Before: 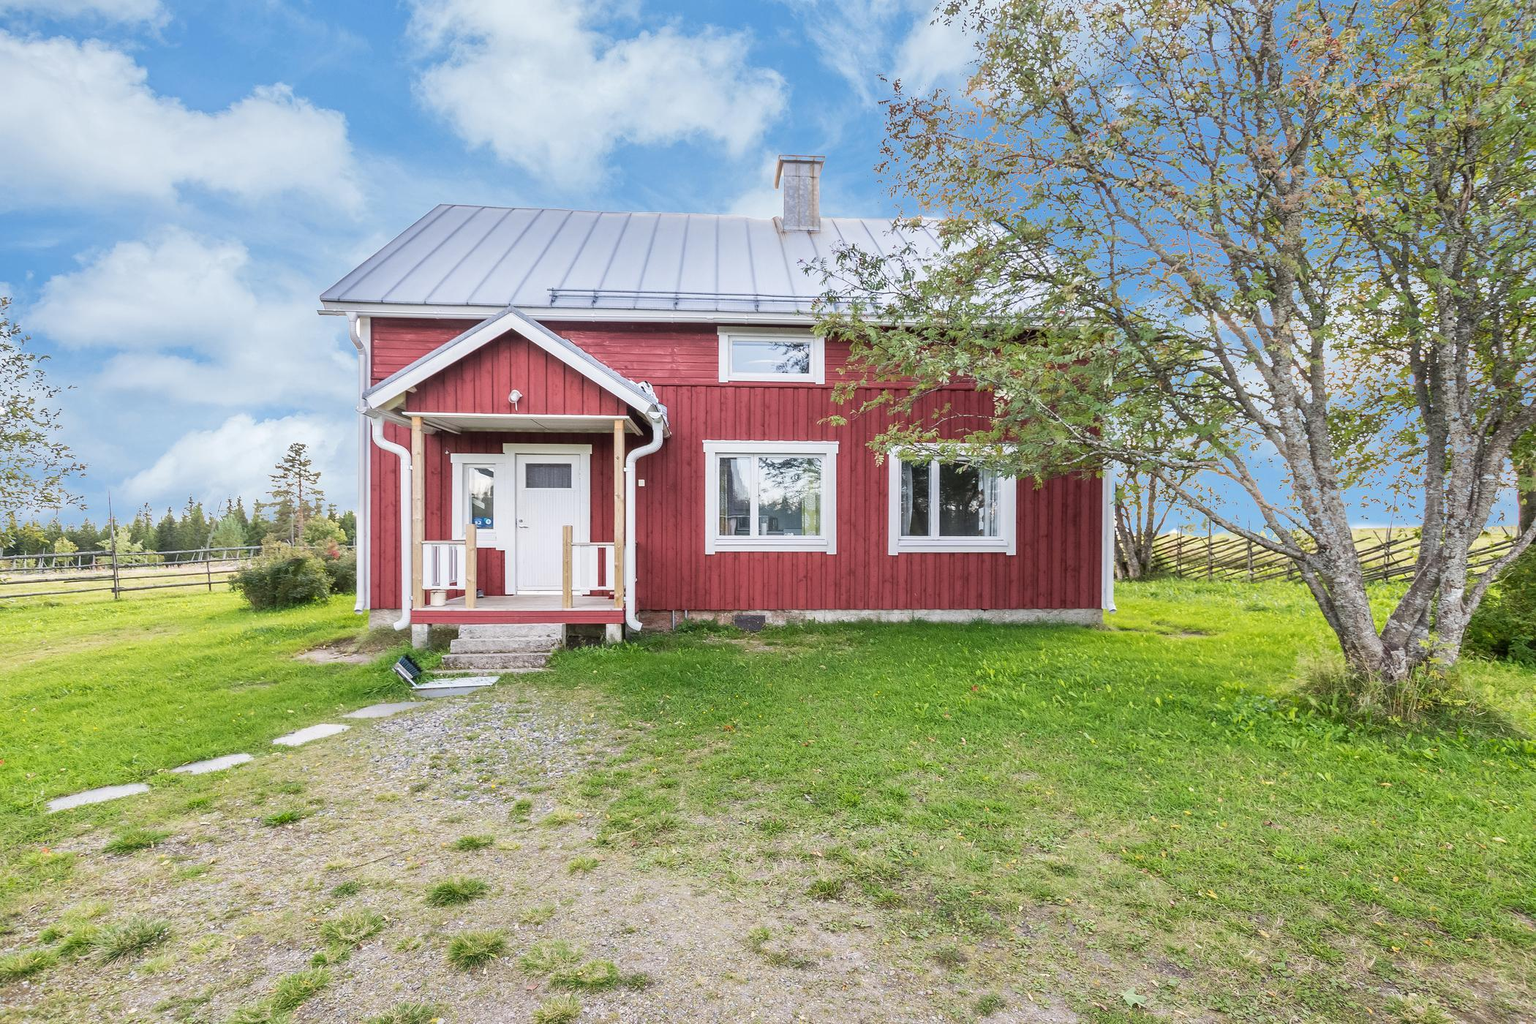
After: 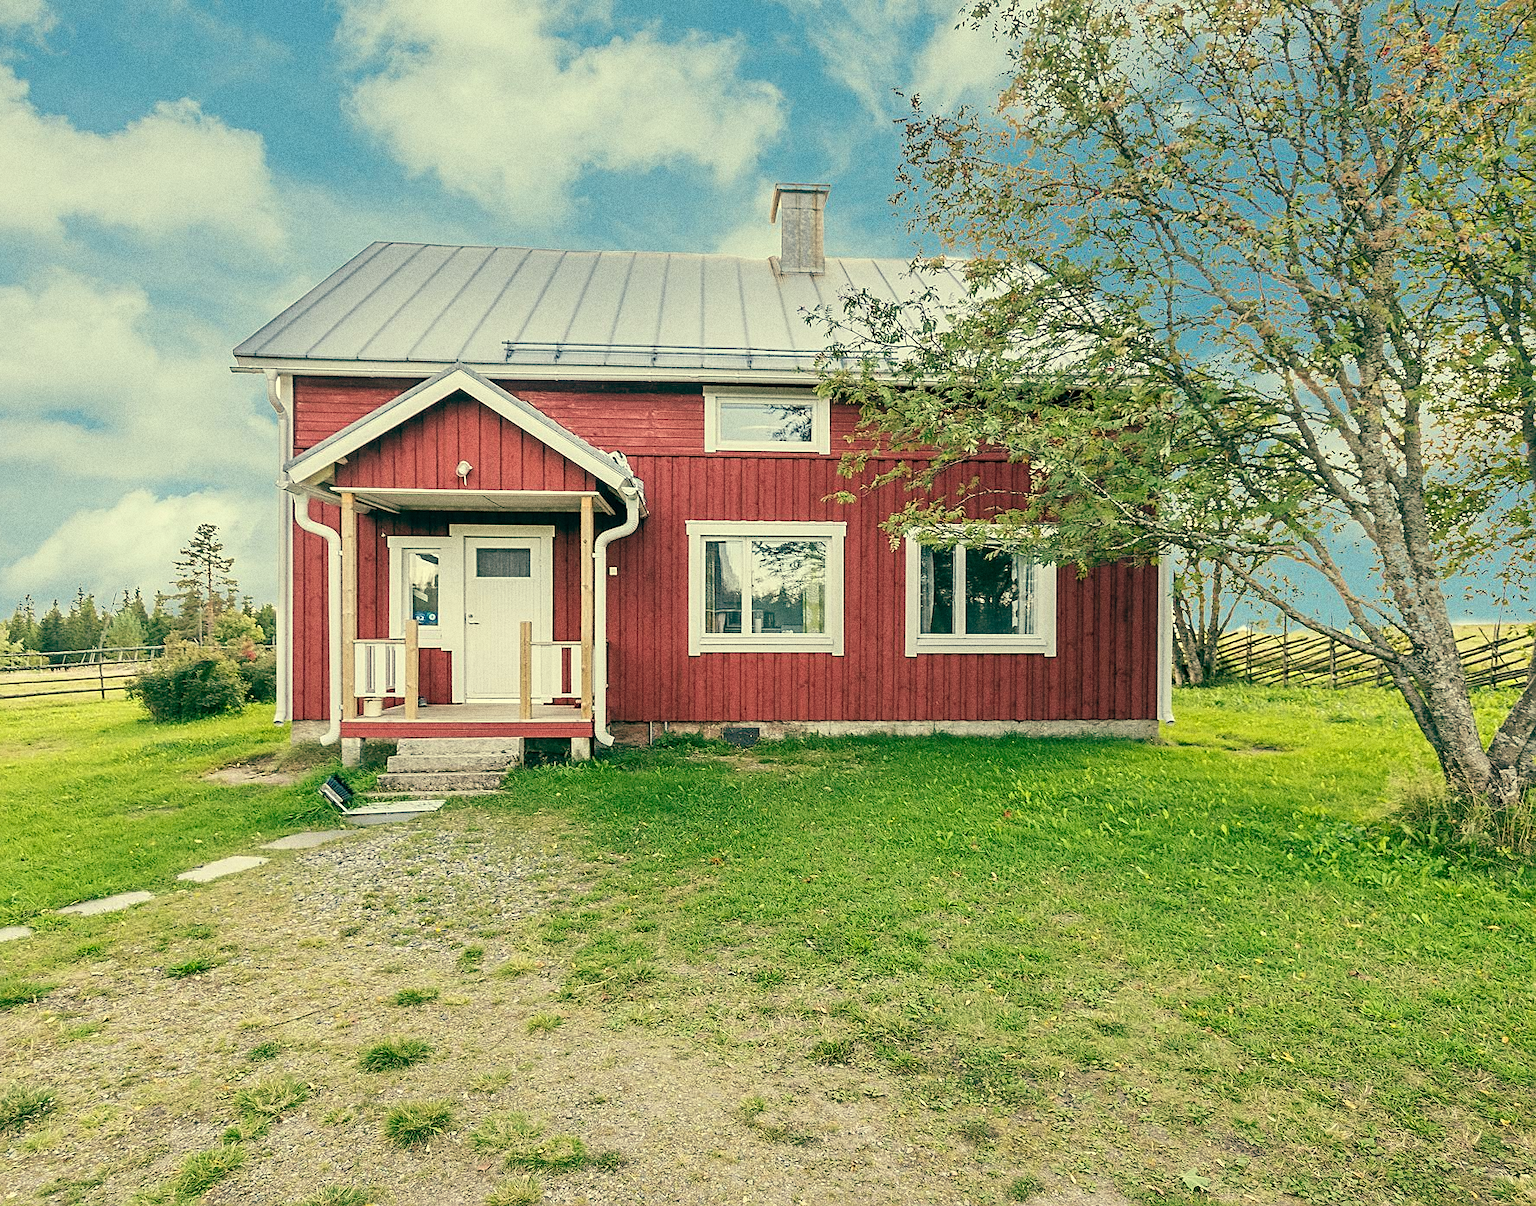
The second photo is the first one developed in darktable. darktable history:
grain: coarseness 0.09 ISO, strength 40%
color balance: mode lift, gamma, gain (sRGB), lift [1, 0.69, 1, 1], gamma [1, 1.482, 1, 1], gain [1, 1, 1, 0.802]
crop: left 8.026%, right 7.374%
sharpen: on, module defaults
